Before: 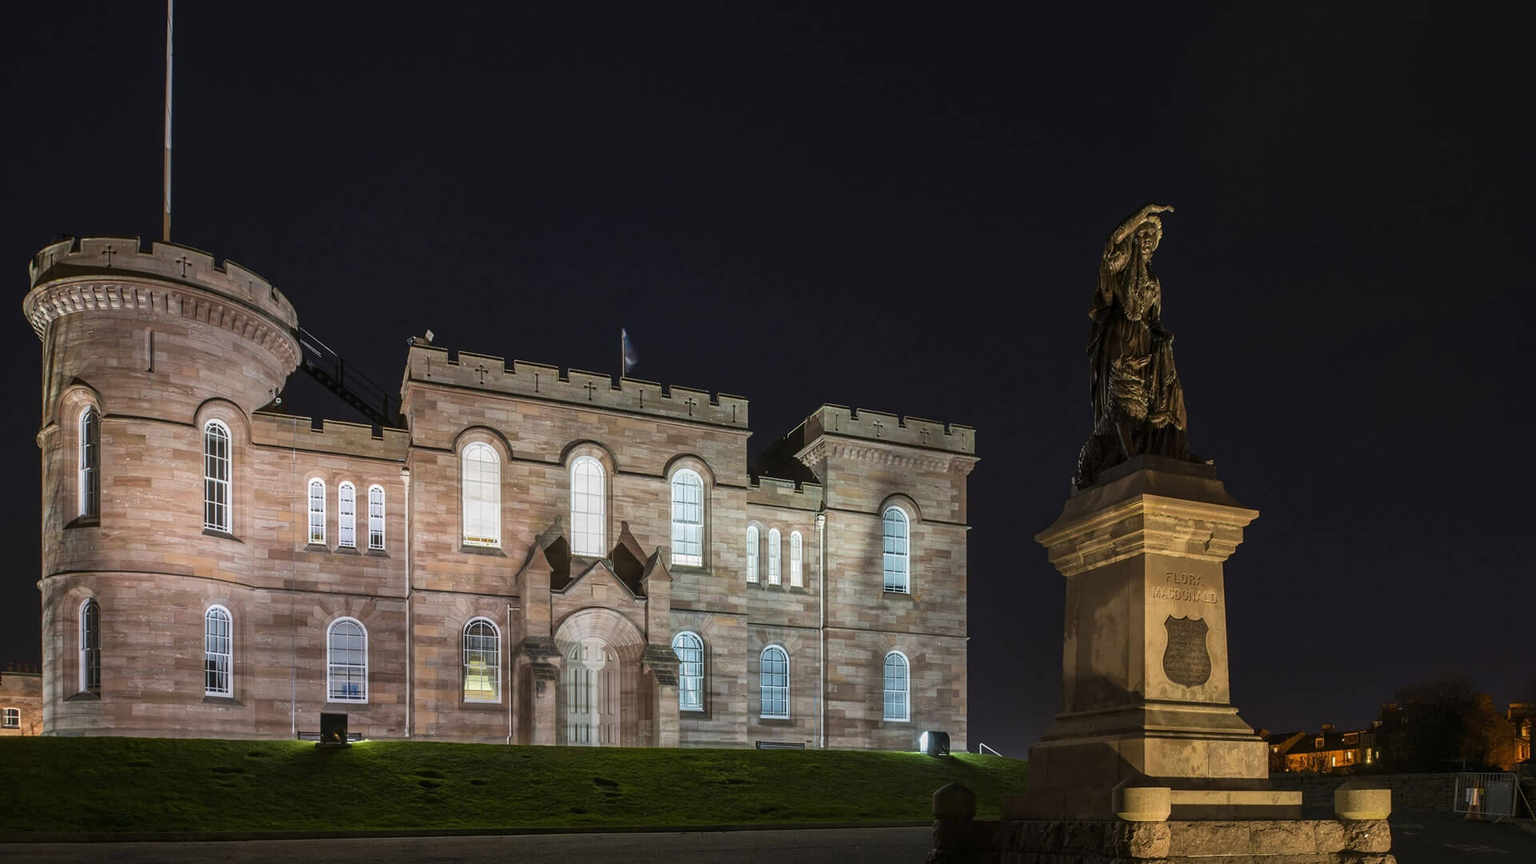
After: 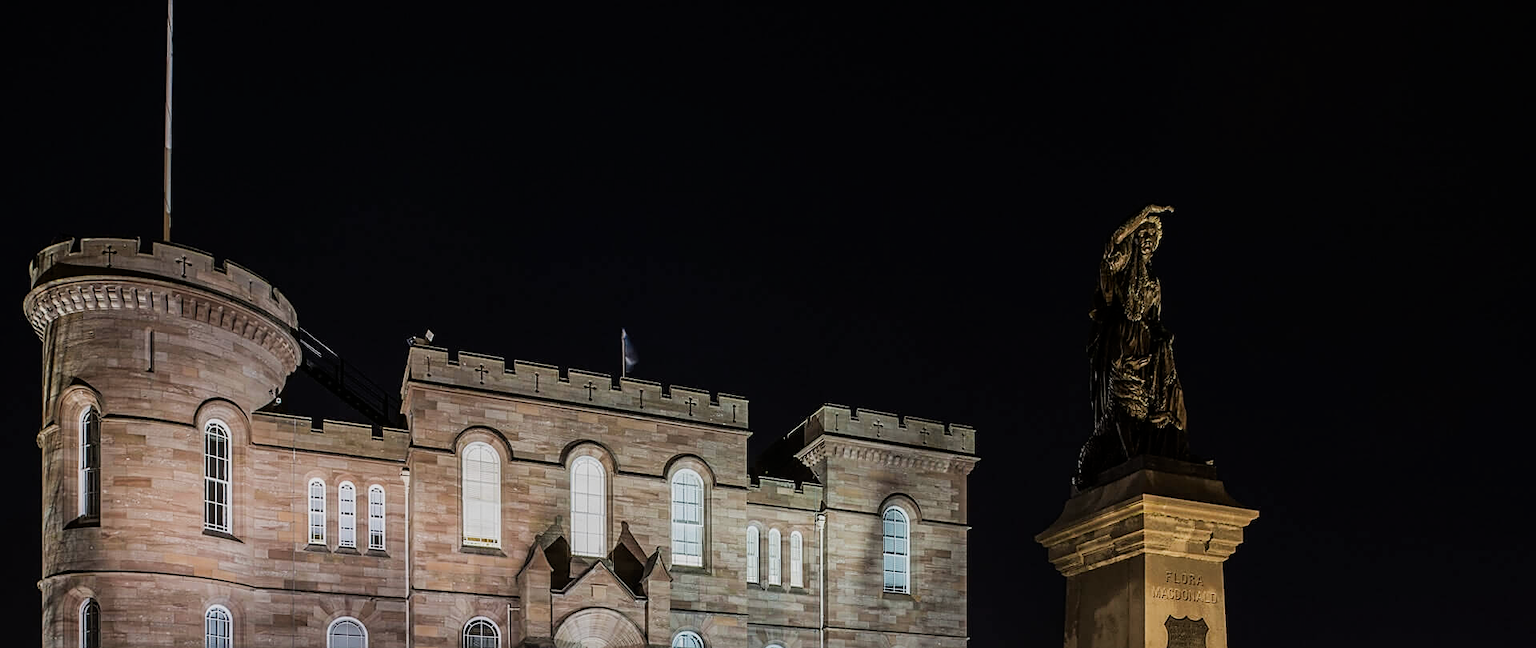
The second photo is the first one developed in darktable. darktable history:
crop: bottom 24.983%
filmic rgb: black relative exposure -7.65 EV, white relative exposure 3.99 EV, threshold 3.03 EV, hardness 4.02, contrast 1.097, highlights saturation mix -30.46%, enable highlight reconstruction true
contrast brightness saturation: contrast 0.026, brightness -0.034
sharpen: on, module defaults
